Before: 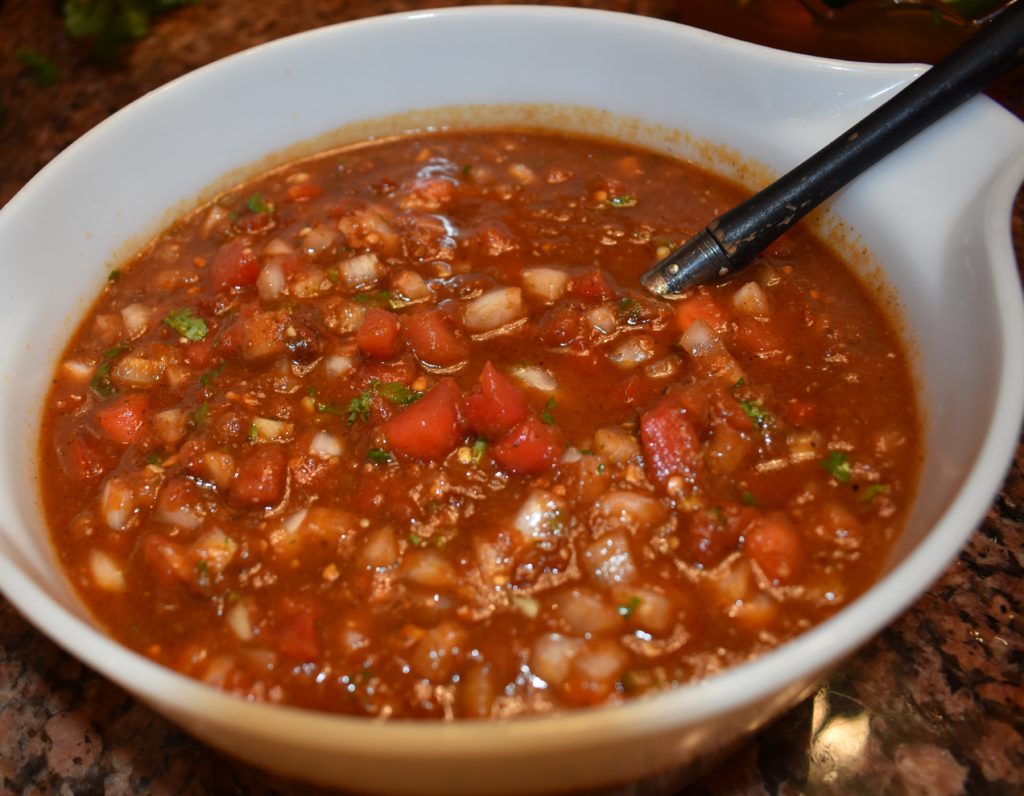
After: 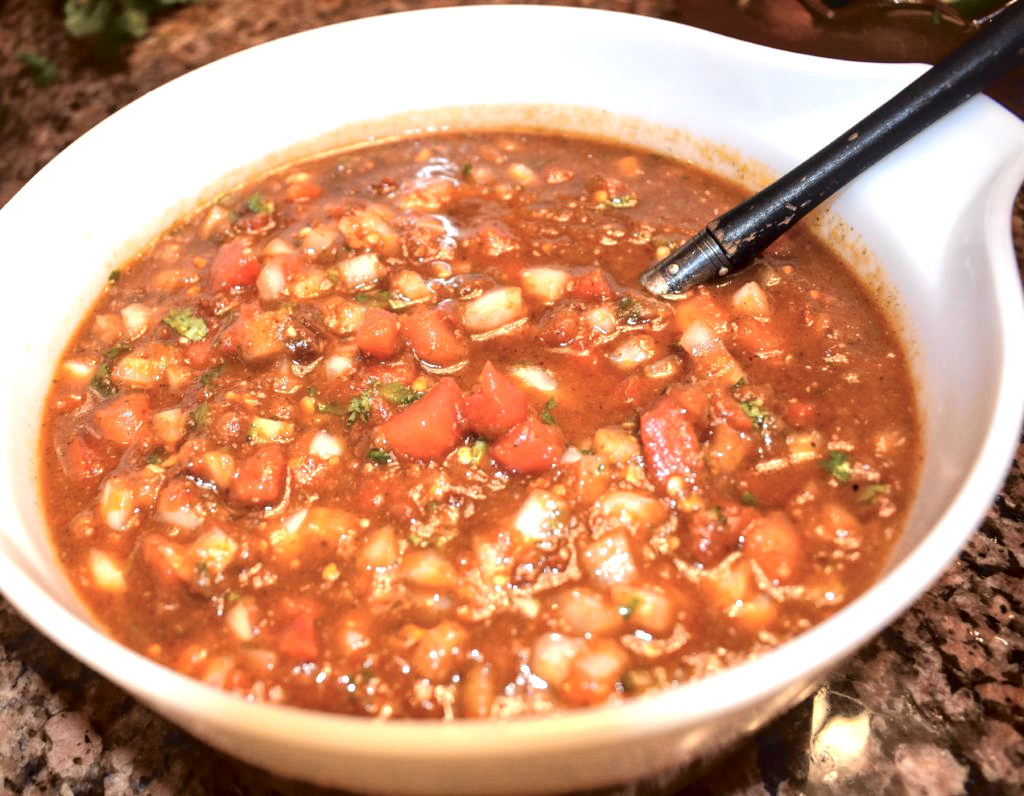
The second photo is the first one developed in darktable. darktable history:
local contrast: on, module defaults
tone curve: curves: ch0 [(0, 0) (0.105, 0.044) (0.195, 0.128) (0.283, 0.283) (0.384, 0.404) (0.485, 0.531) (0.635, 0.7) (0.832, 0.858) (1, 0.977)]; ch1 [(0, 0) (0.161, 0.092) (0.35, 0.33) (0.379, 0.401) (0.448, 0.478) (0.498, 0.503) (0.531, 0.537) (0.586, 0.563) (0.687, 0.648) (1, 1)]; ch2 [(0, 0) (0.359, 0.372) (0.437, 0.437) (0.483, 0.484) (0.53, 0.515) (0.556, 0.553) (0.635, 0.589) (1, 1)], color space Lab, independent channels, preserve colors none
exposure: black level correction 0, exposure 1.45 EV, compensate exposure bias true, compensate highlight preservation false
